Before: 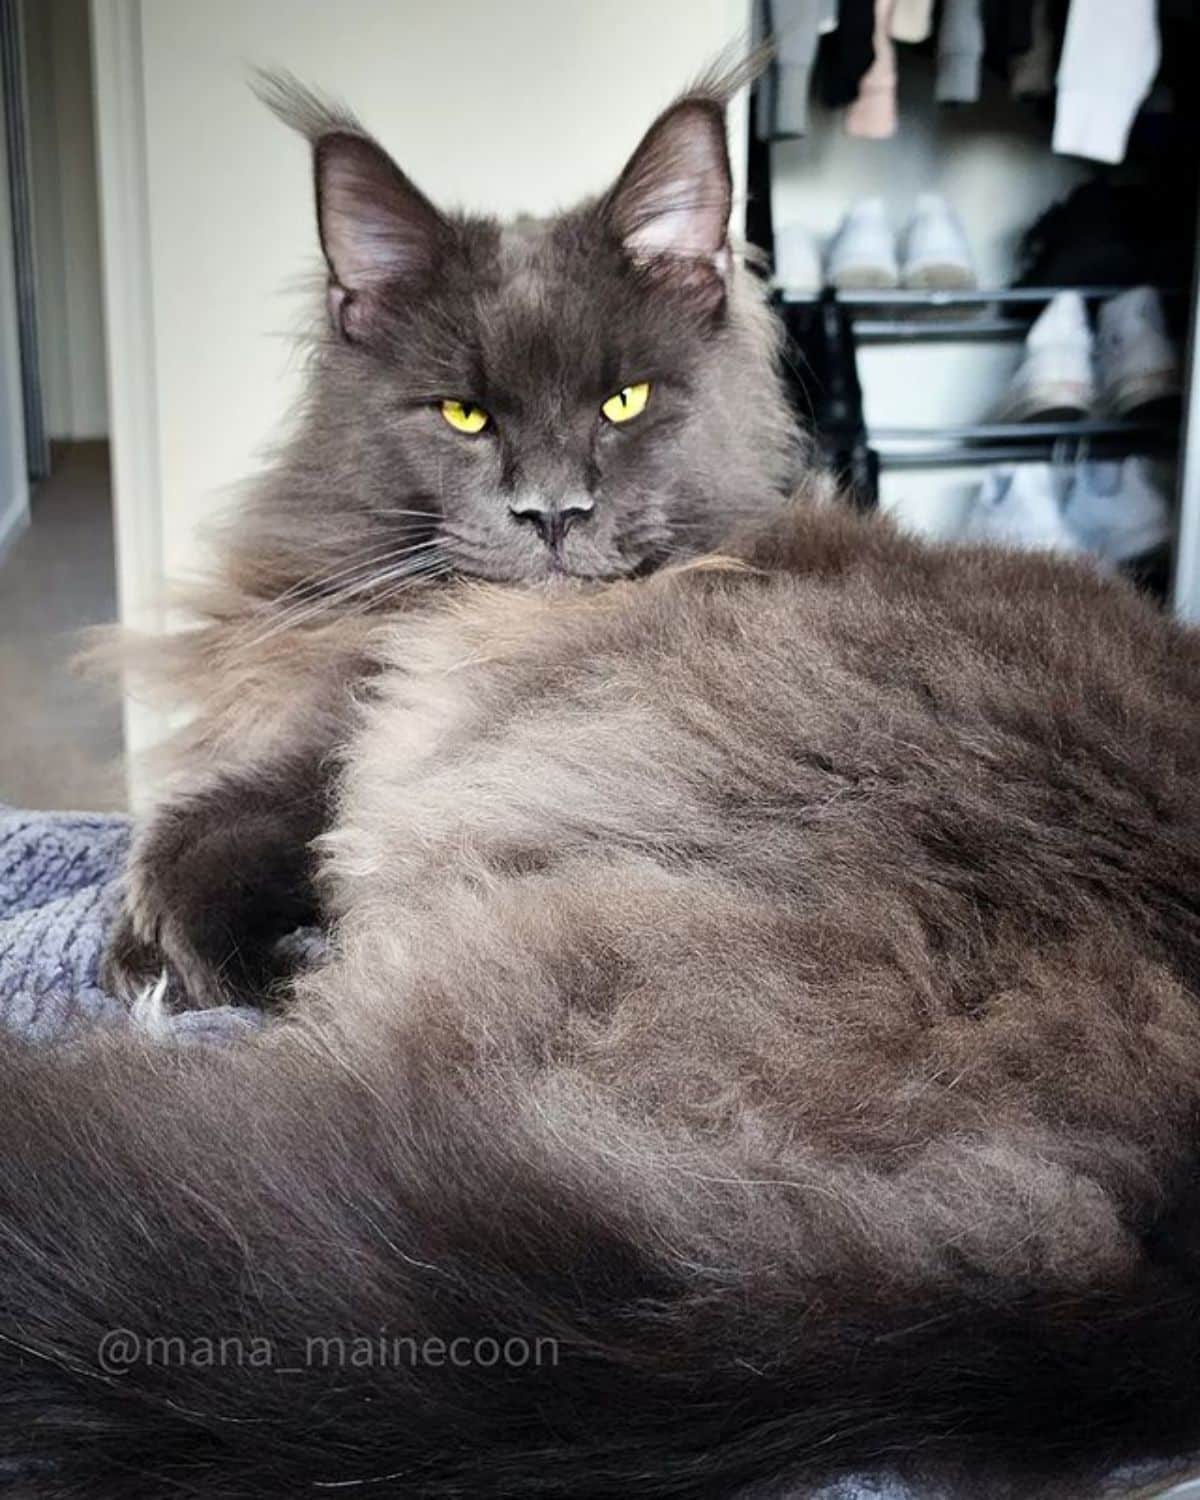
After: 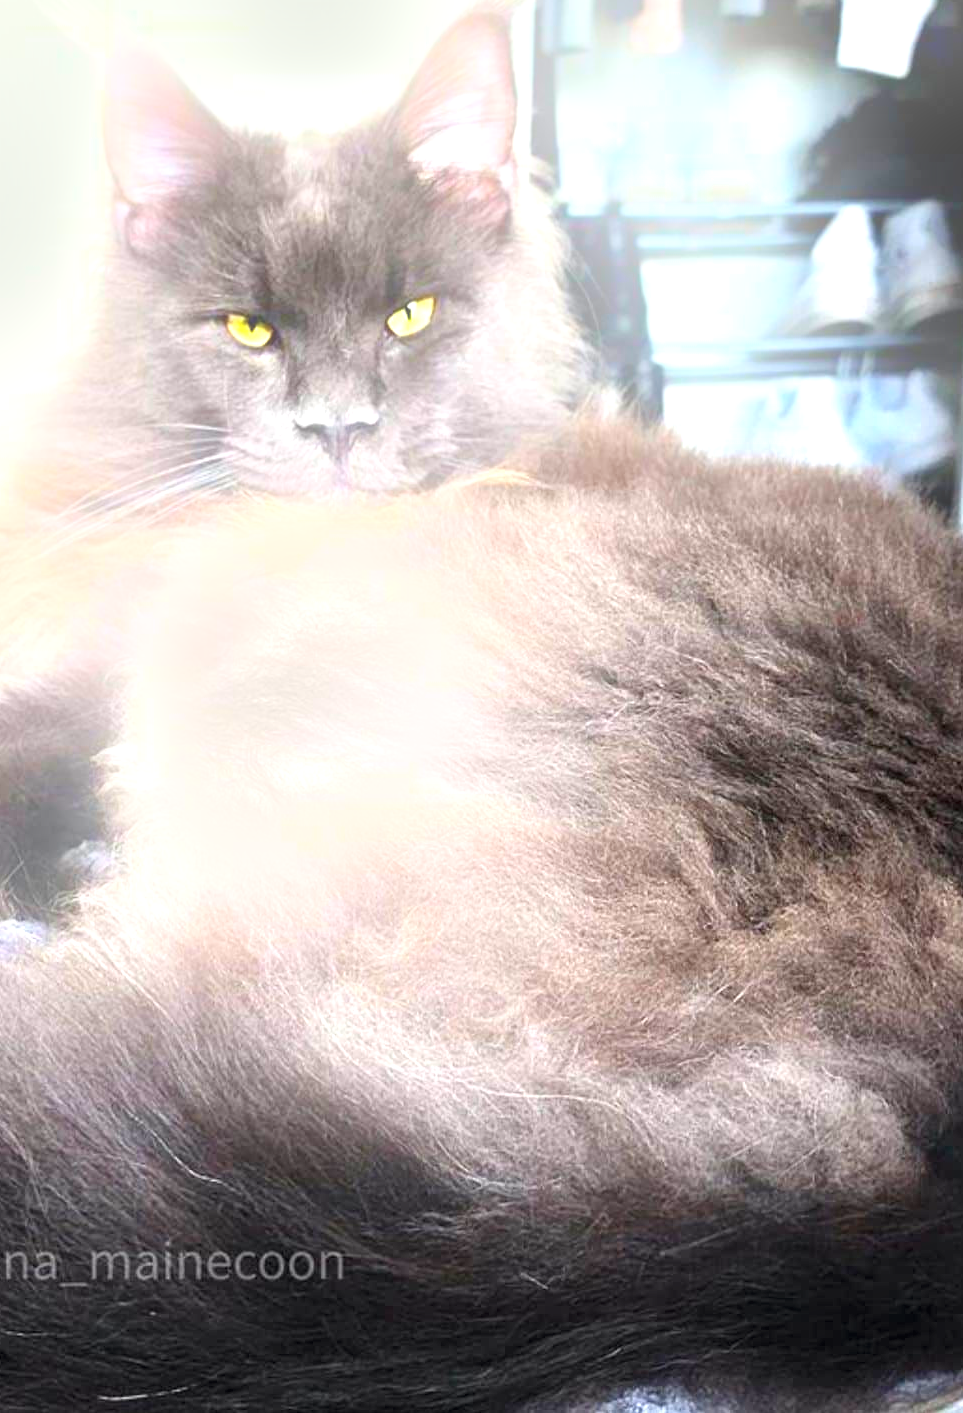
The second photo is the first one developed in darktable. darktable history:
crop and rotate: left 17.959%, top 5.771%, right 1.742%
exposure: black level correction 0, exposure 1.388 EV, compensate exposure bias true, compensate highlight preservation false
bloom: on, module defaults
